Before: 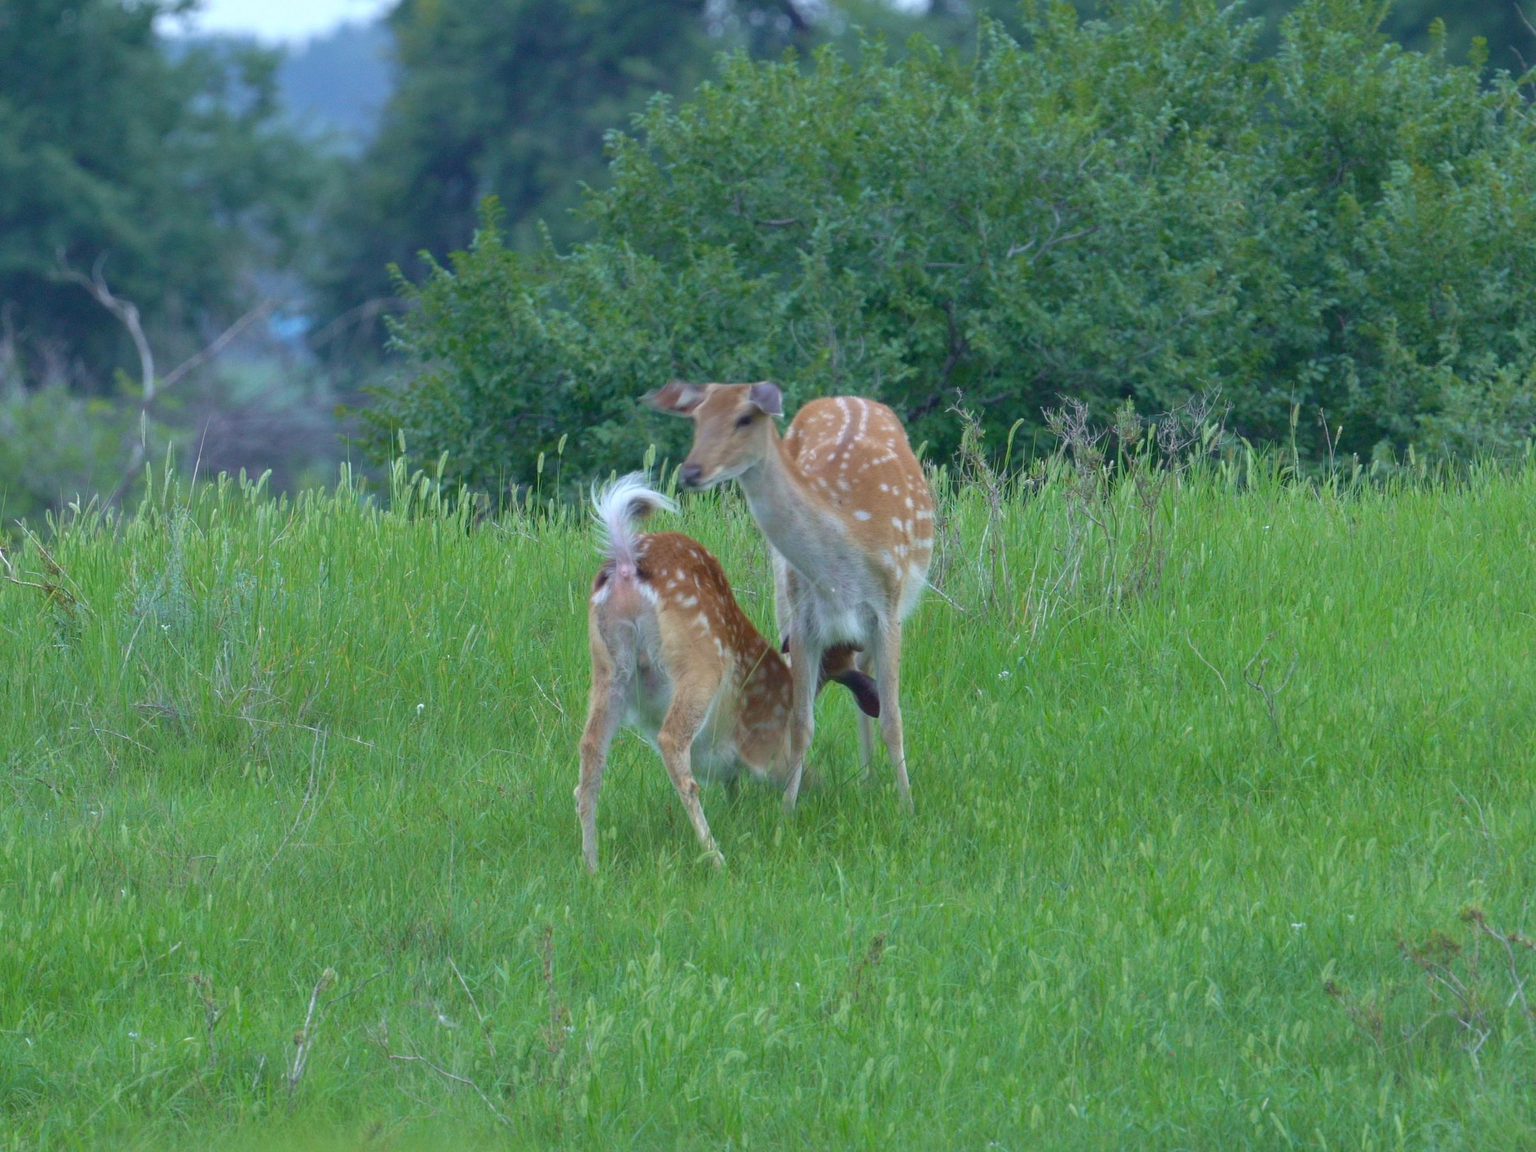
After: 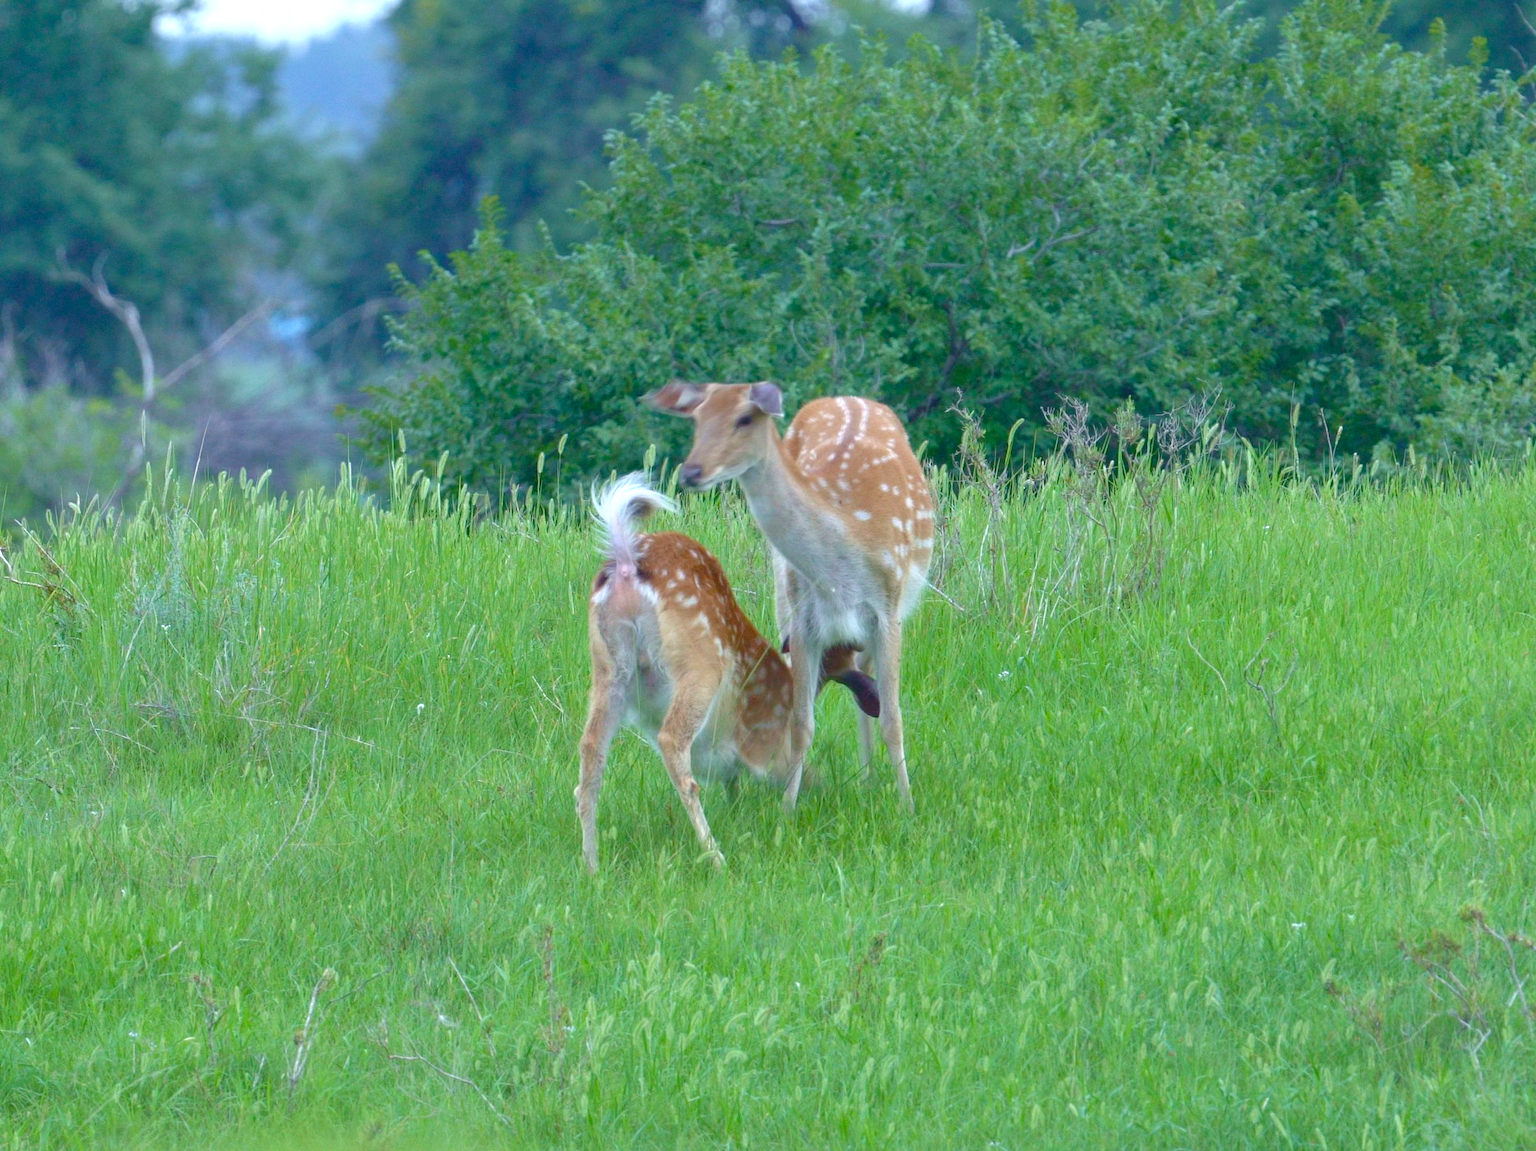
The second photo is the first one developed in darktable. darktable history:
color balance rgb: perceptual saturation grading › global saturation 20%, perceptual saturation grading › highlights -25%, perceptual saturation grading › shadows 25%
exposure: exposure 0.515 EV, compensate highlight preservation false
